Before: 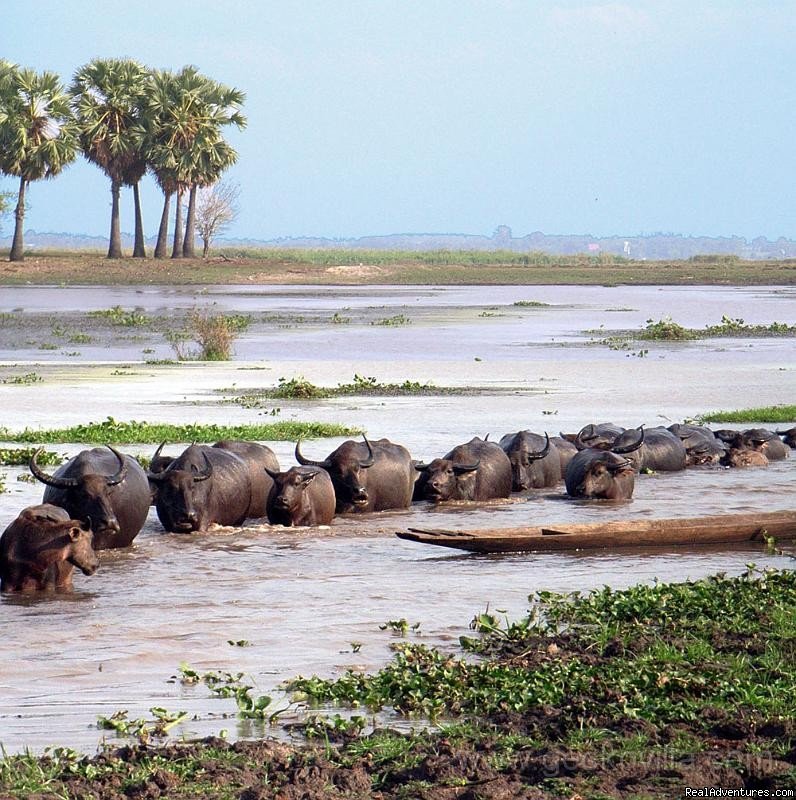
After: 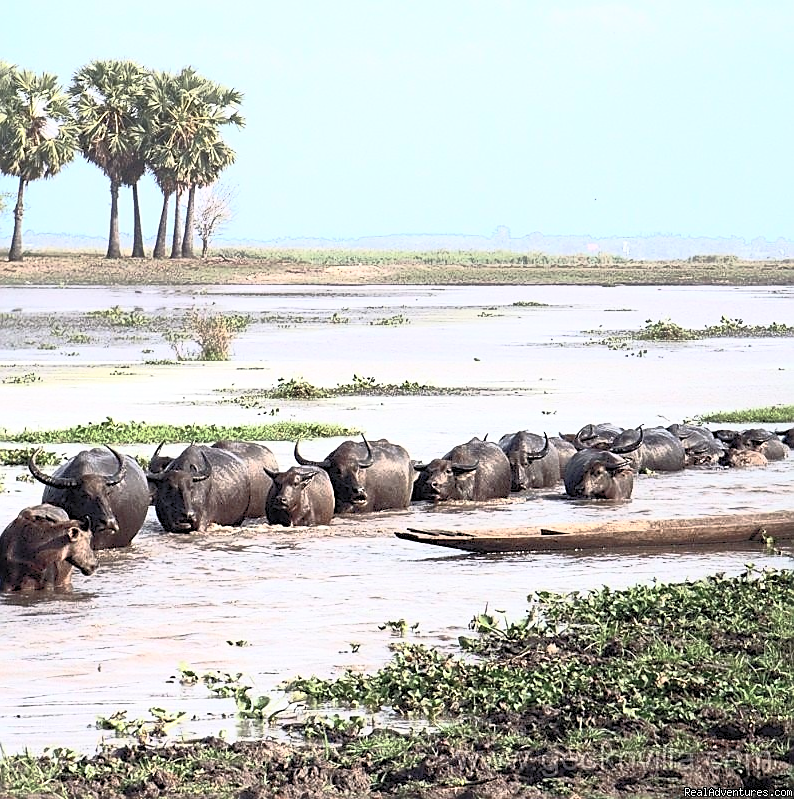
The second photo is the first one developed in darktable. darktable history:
shadows and highlights: on, module defaults
crop: left 0.133%
sharpen: on, module defaults
contrast brightness saturation: contrast 0.56, brightness 0.573, saturation -0.336
